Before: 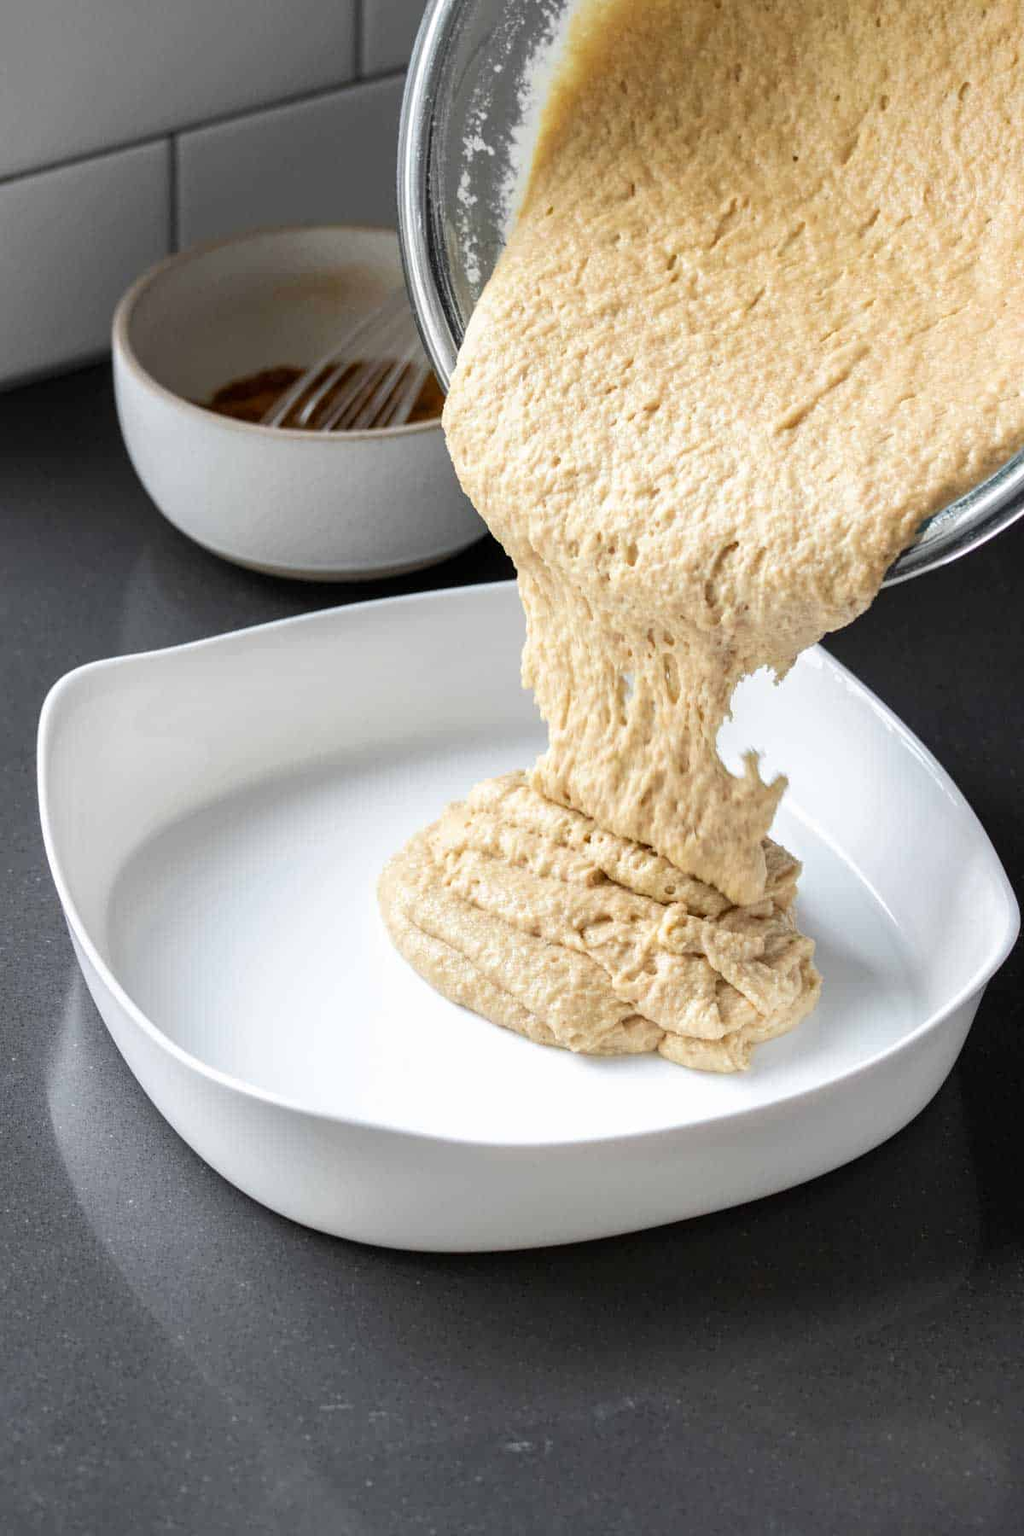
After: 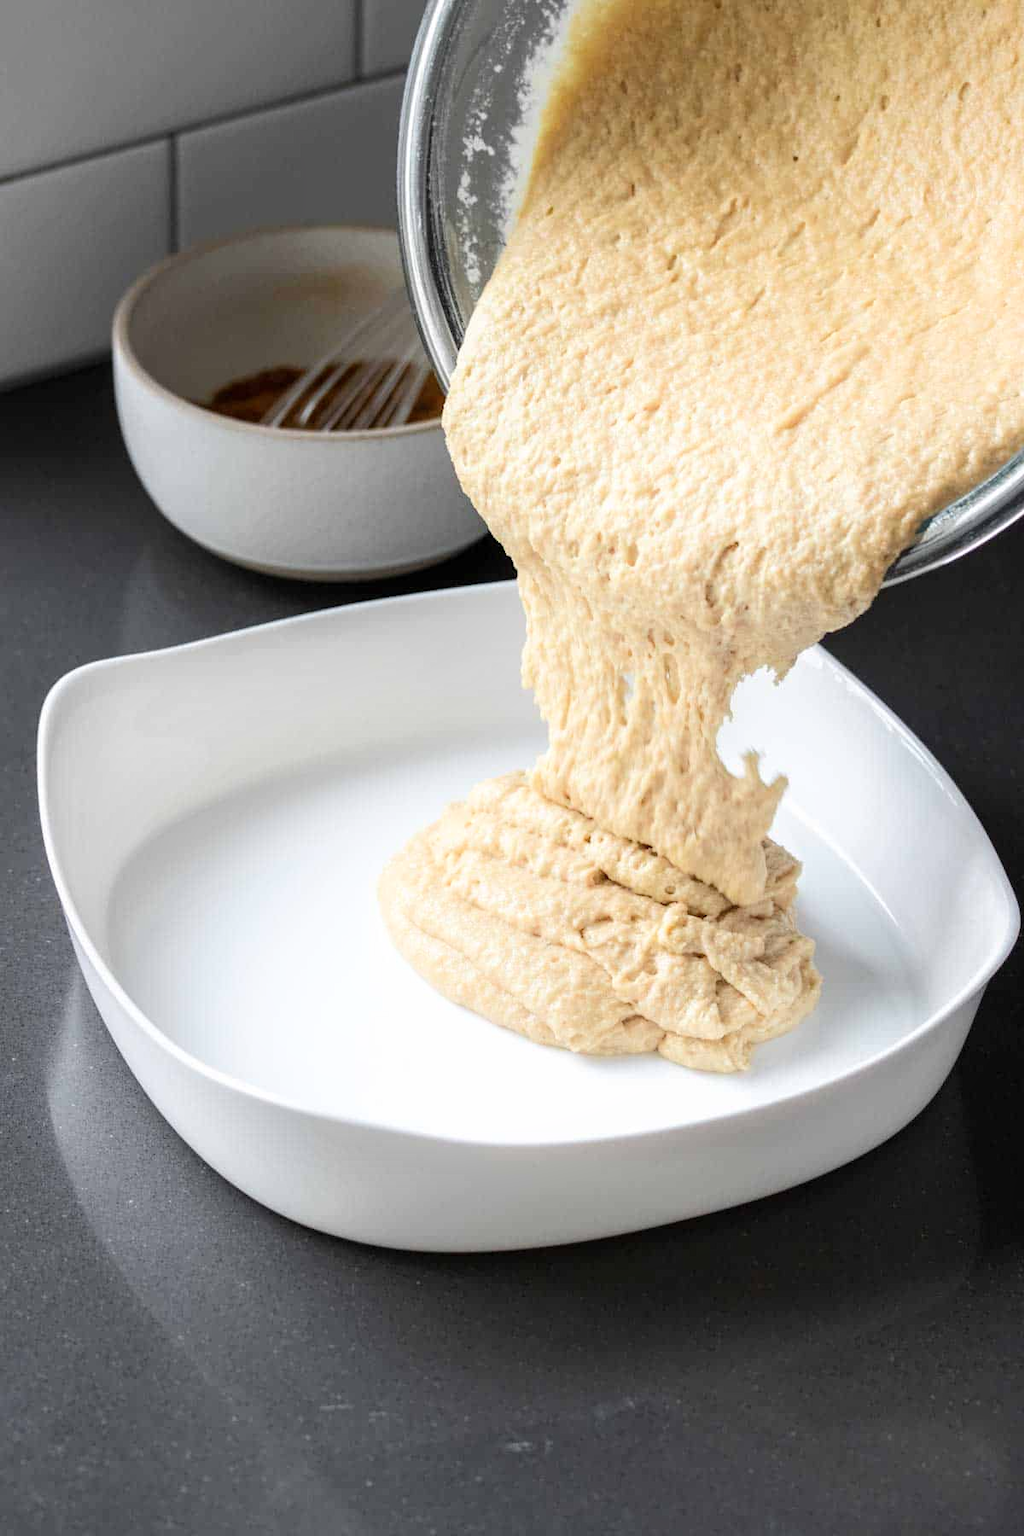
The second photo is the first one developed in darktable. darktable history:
shadows and highlights: shadows -24.03, highlights 49.77, soften with gaussian
